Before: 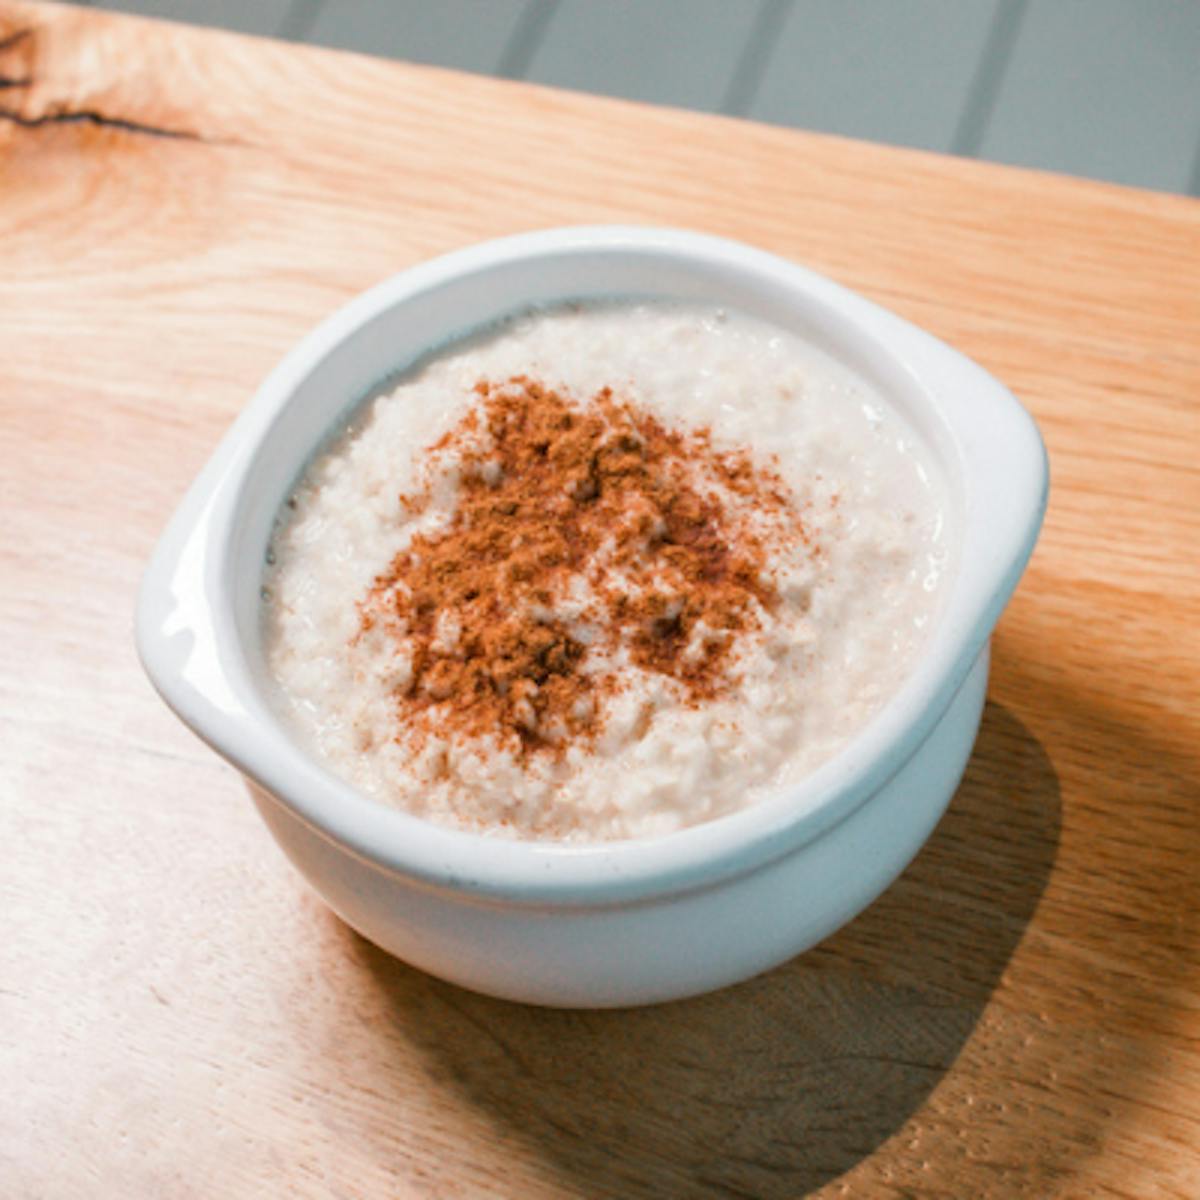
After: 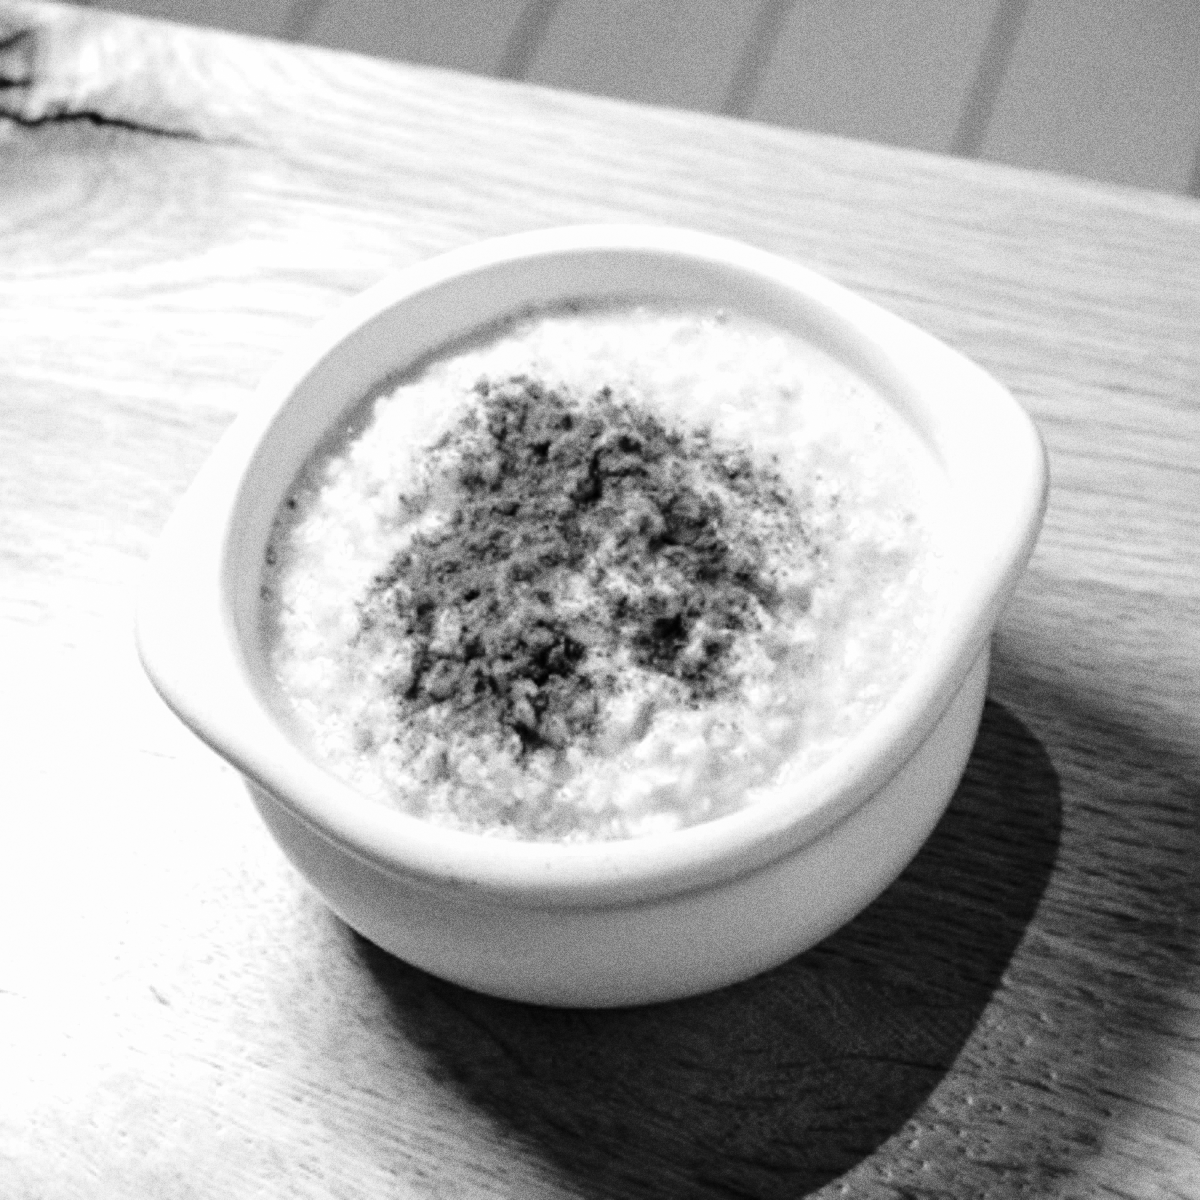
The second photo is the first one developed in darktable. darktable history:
contrast brightness saturation: brightness -0.09
fill light: exposure -2 EV, width 8.6
monochrome: a 16.06, b 15.48, size 1
tone equalizer: -8 EV -0.417 EV, -7 EV -0.389 EV, -6 EV -0.333 EV, -5 EV -0.222 EV, -3 EV 0.222 EV, -2 EV 0.333 EV, -1 EV 0.389 EV, +0 EV 0.417 EV, edges refinement/feathering 500, mask exposure compensation -1.57 EV, preserve details no
grain: coarseness 11.82 ISO, strength 36.67%, mid-tones bias 74.17%
